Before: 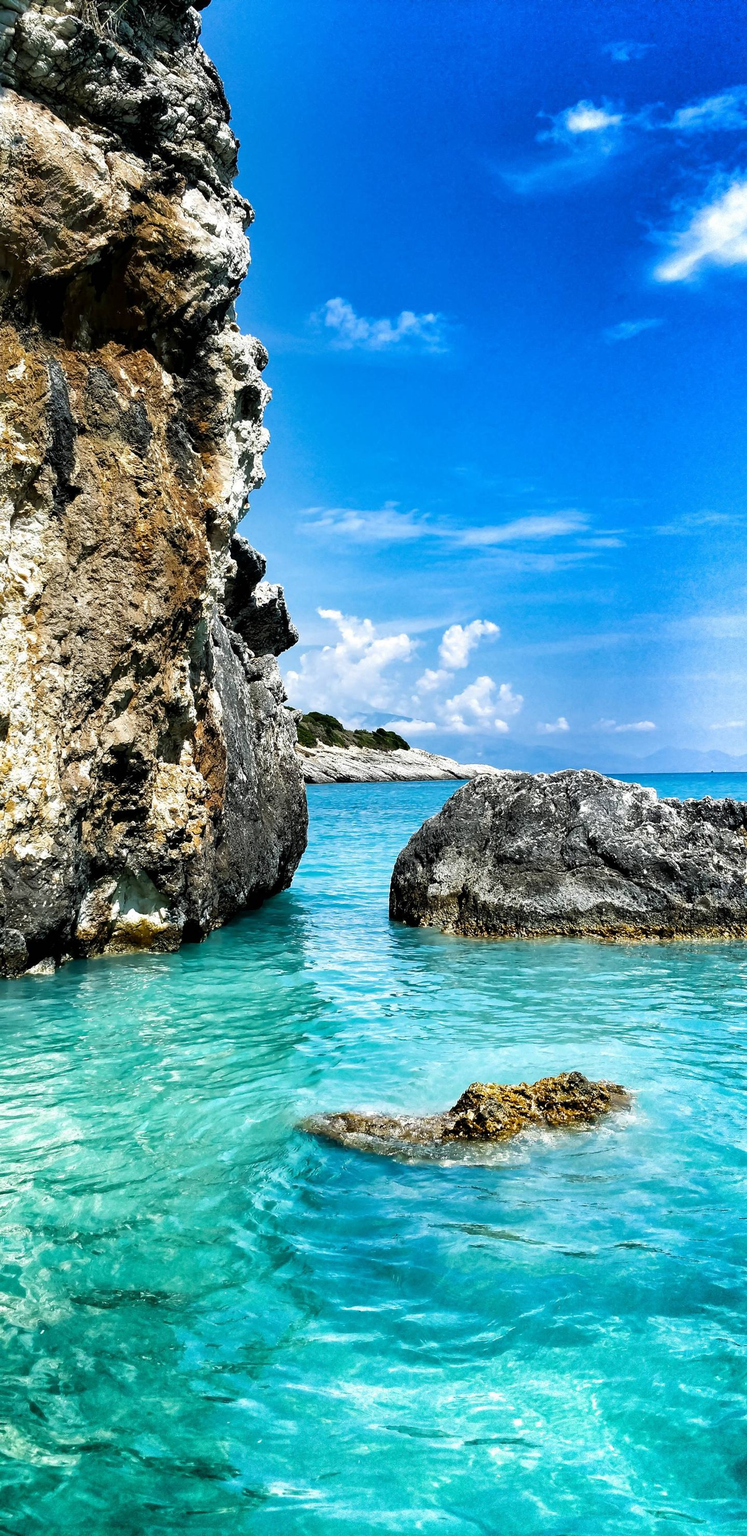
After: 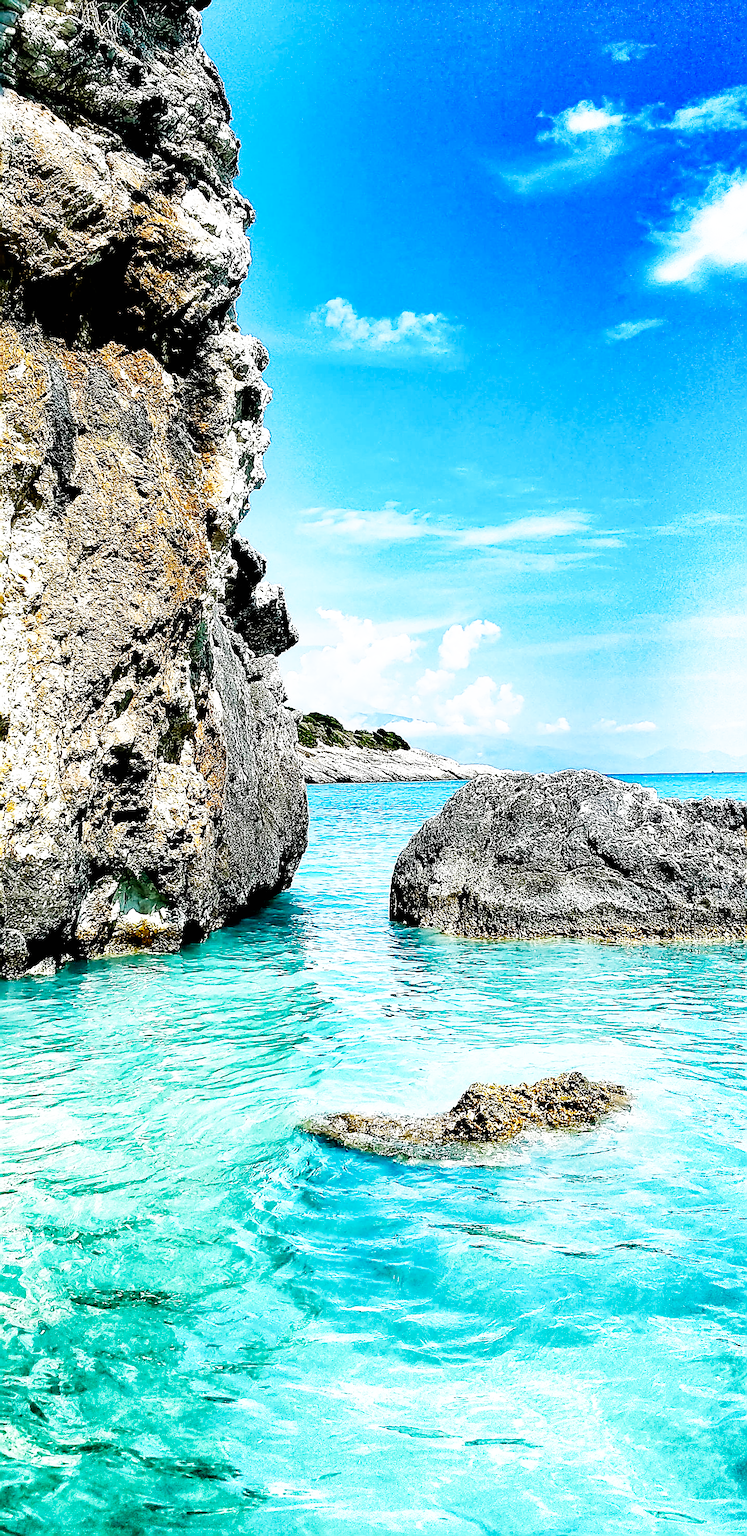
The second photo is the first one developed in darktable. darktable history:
sharpen: amount 1.992
exposure: black level correction 0.01, exposure 0.01 EV, compensate exposure bias true, compensate highlight preservation false
base curve: curves: ch0 [(0, 0) (0.007, 0.004) (0.027, 0.03) (0.046, 0.07) (0.207, 0.54) (0.442, 0.872) (0.673, 0.972) (1, 1)], preserve colors none
